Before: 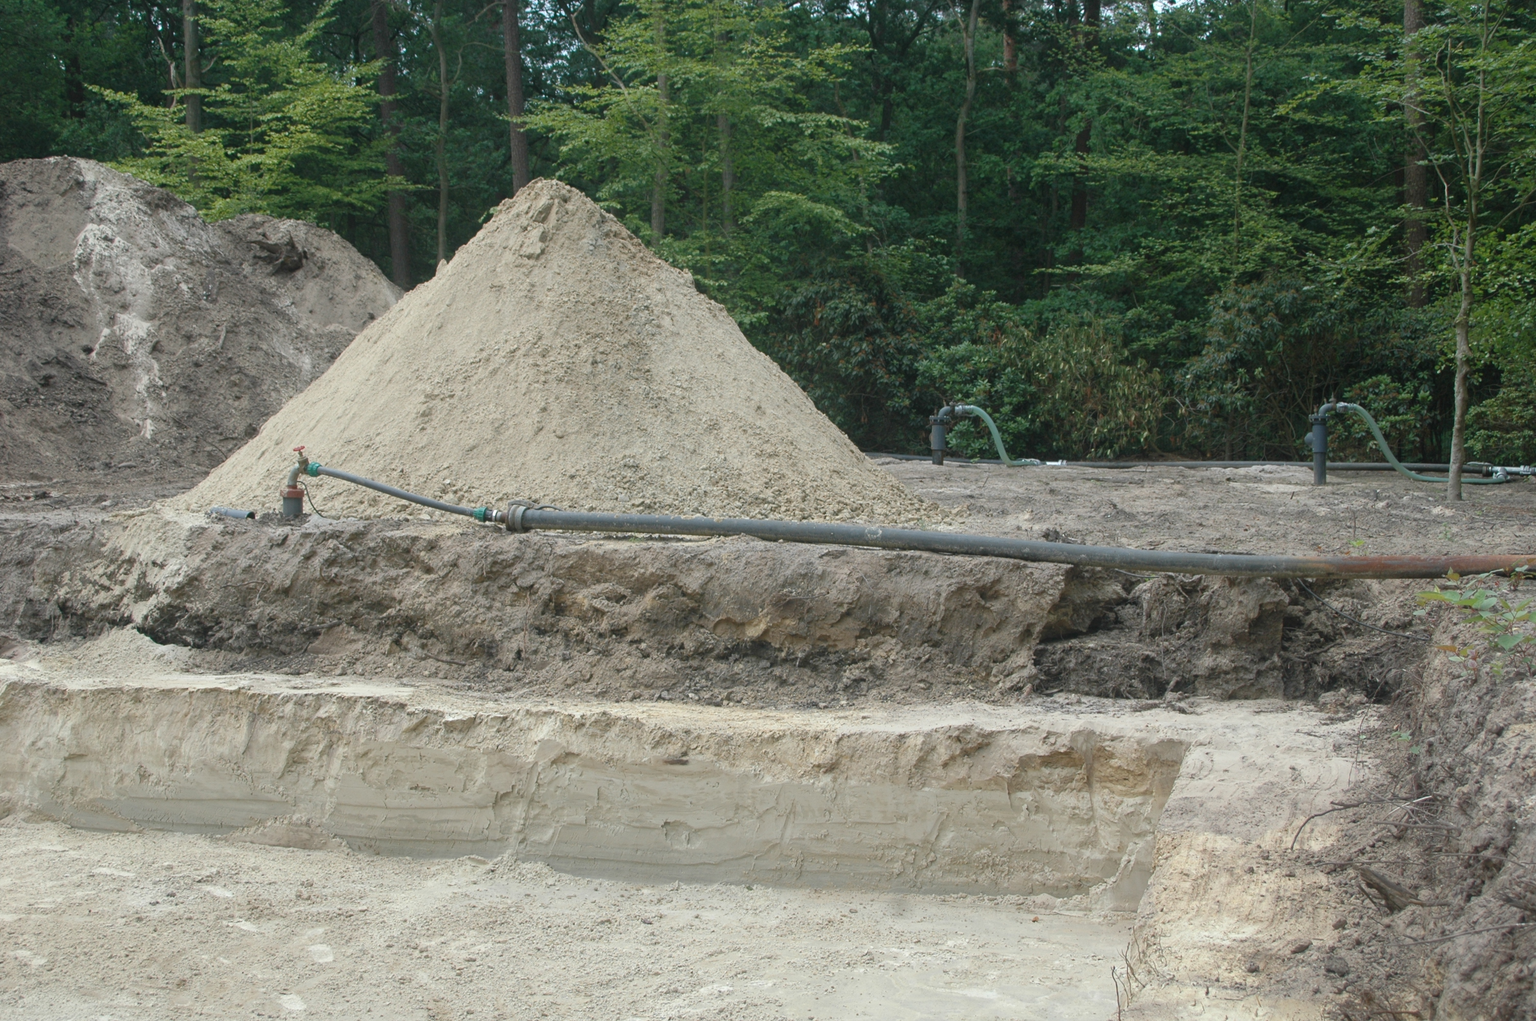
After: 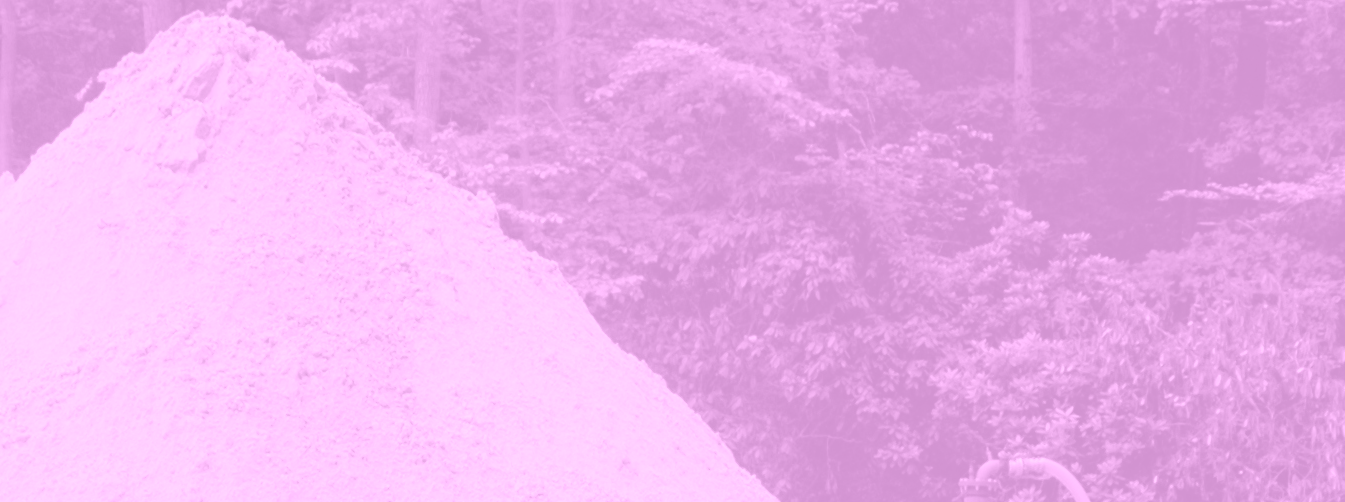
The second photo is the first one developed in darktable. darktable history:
tone equalizer: on, module defaults
crop: left 28.64%, top 16.832%, right 26.637%, bottom 58.055%
colorize: hue 331.2°, saturation 75%, source mix 30.28%, lightness 70.52%, version 1
filmic rgb: black relative exposure -11.88 EV, white relative exposure 5.43 EV, threshold 3 EV, hardness 4.49, latitude 50%, contrast 1.14, color science v5 (2021), contrast in shadows safe, contrast in highlights safe, enable highlight reconstruction true
